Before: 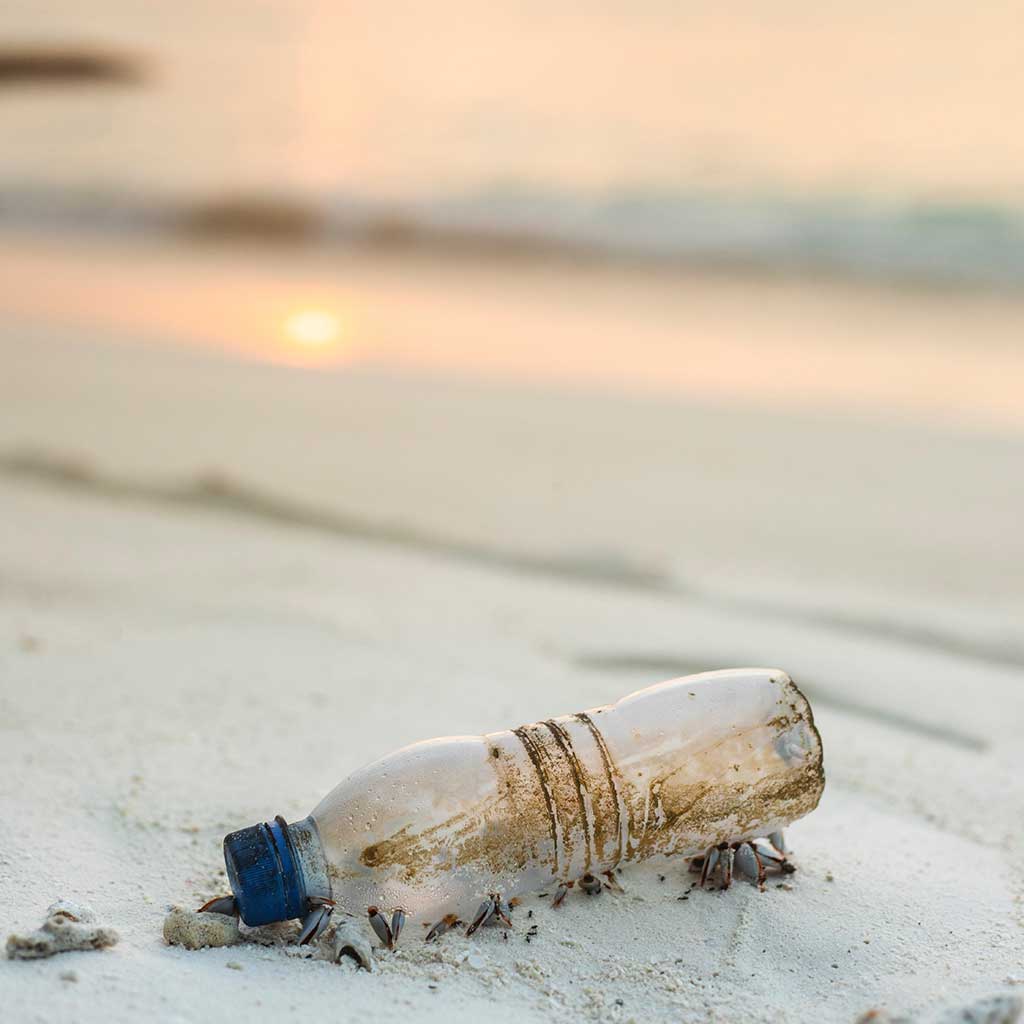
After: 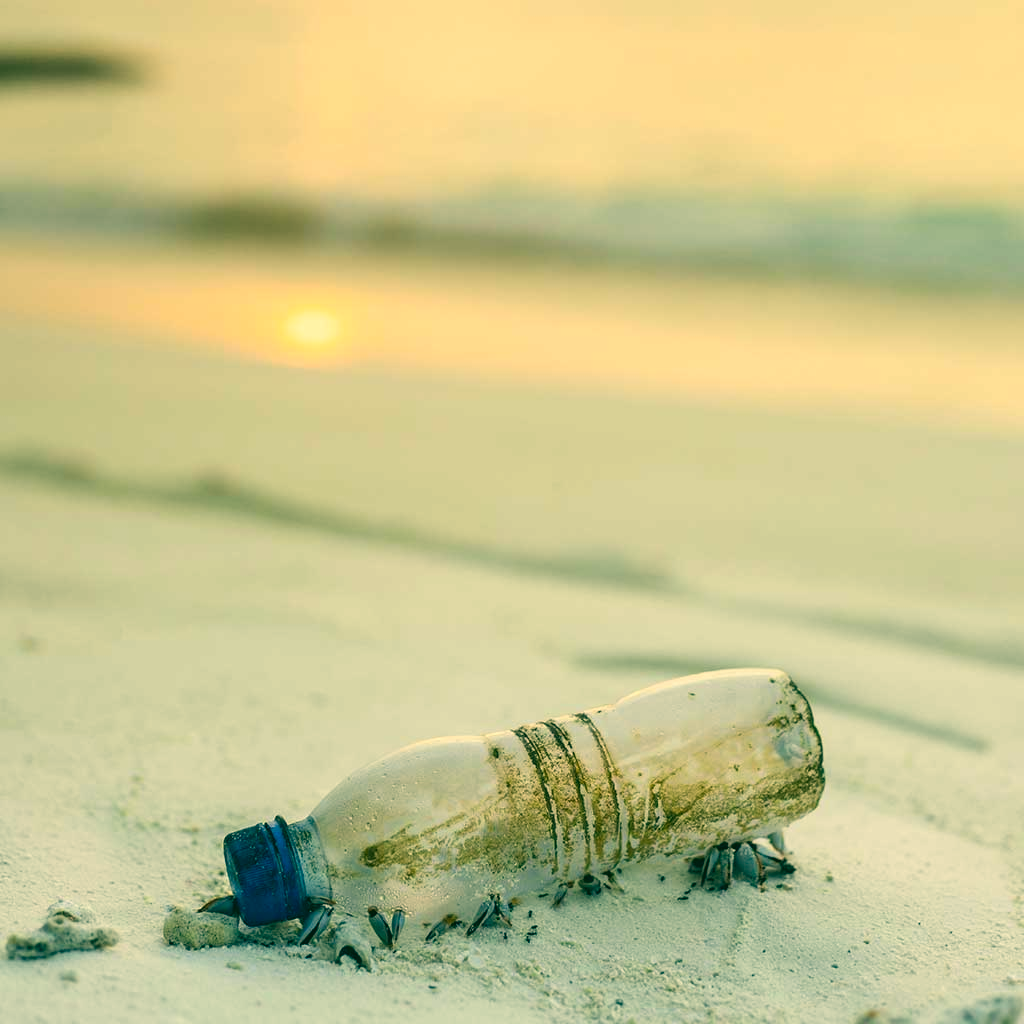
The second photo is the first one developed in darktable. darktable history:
color correction: highlights a* 1.83, highlights b* 34.02, shadows a* -36.68, shadows b* -5.48
color calibration: illuminant as shot in camera, x 0.358, y 0.373, temperature 4628.91 K
levels: levels [0.016, 0.5, 0.996]
